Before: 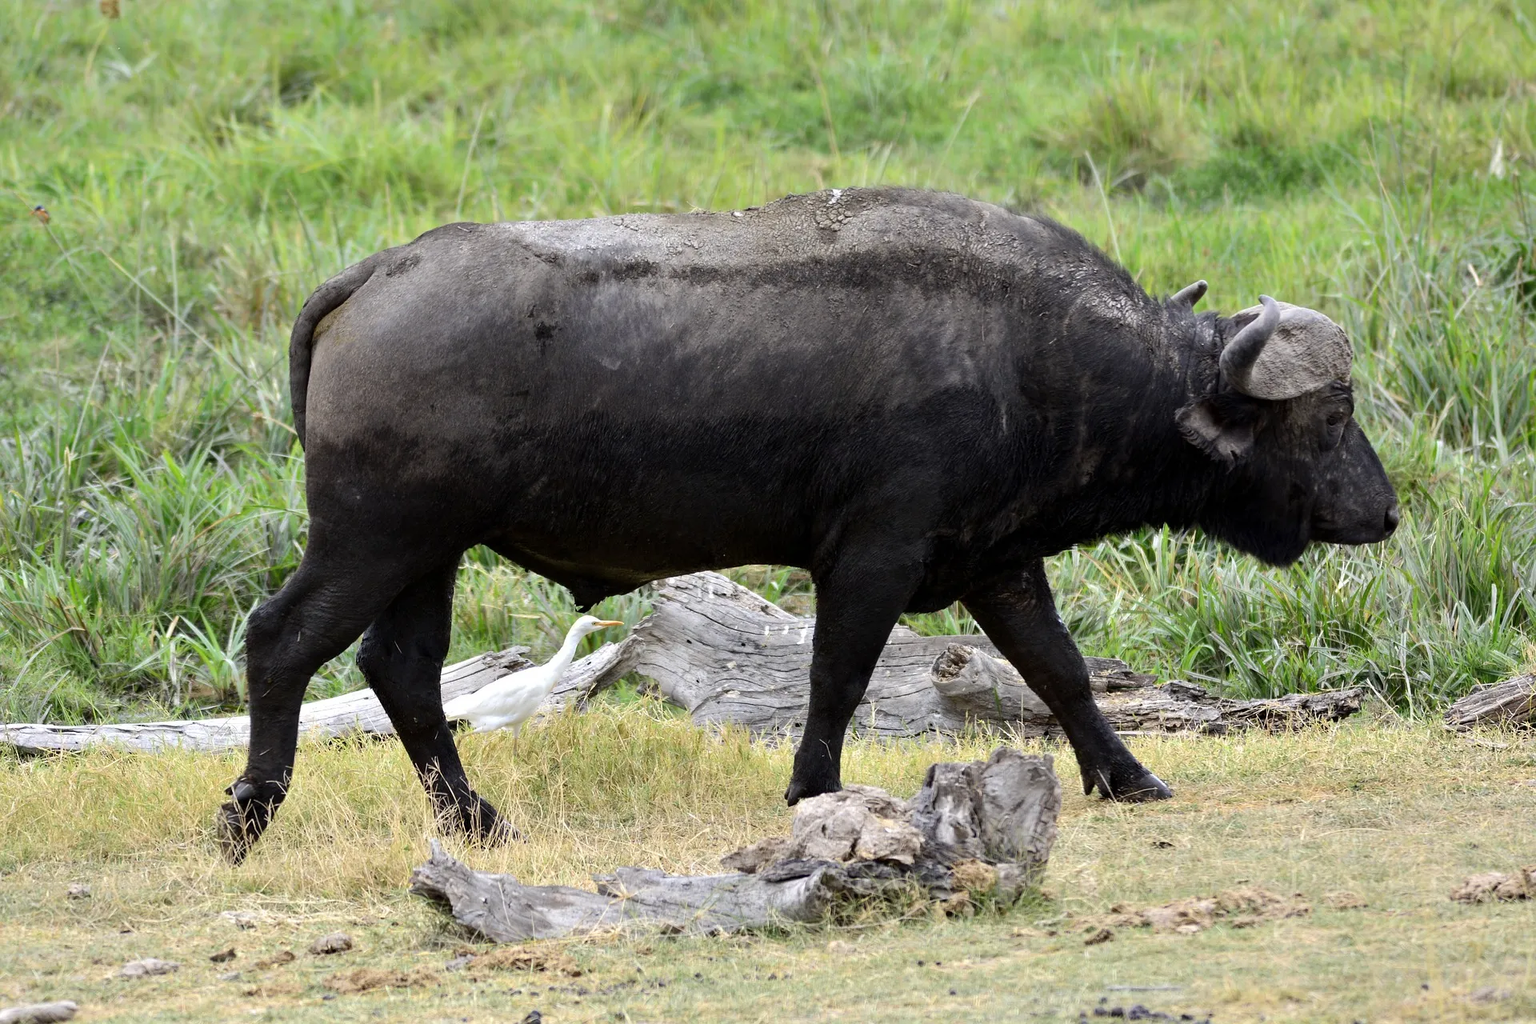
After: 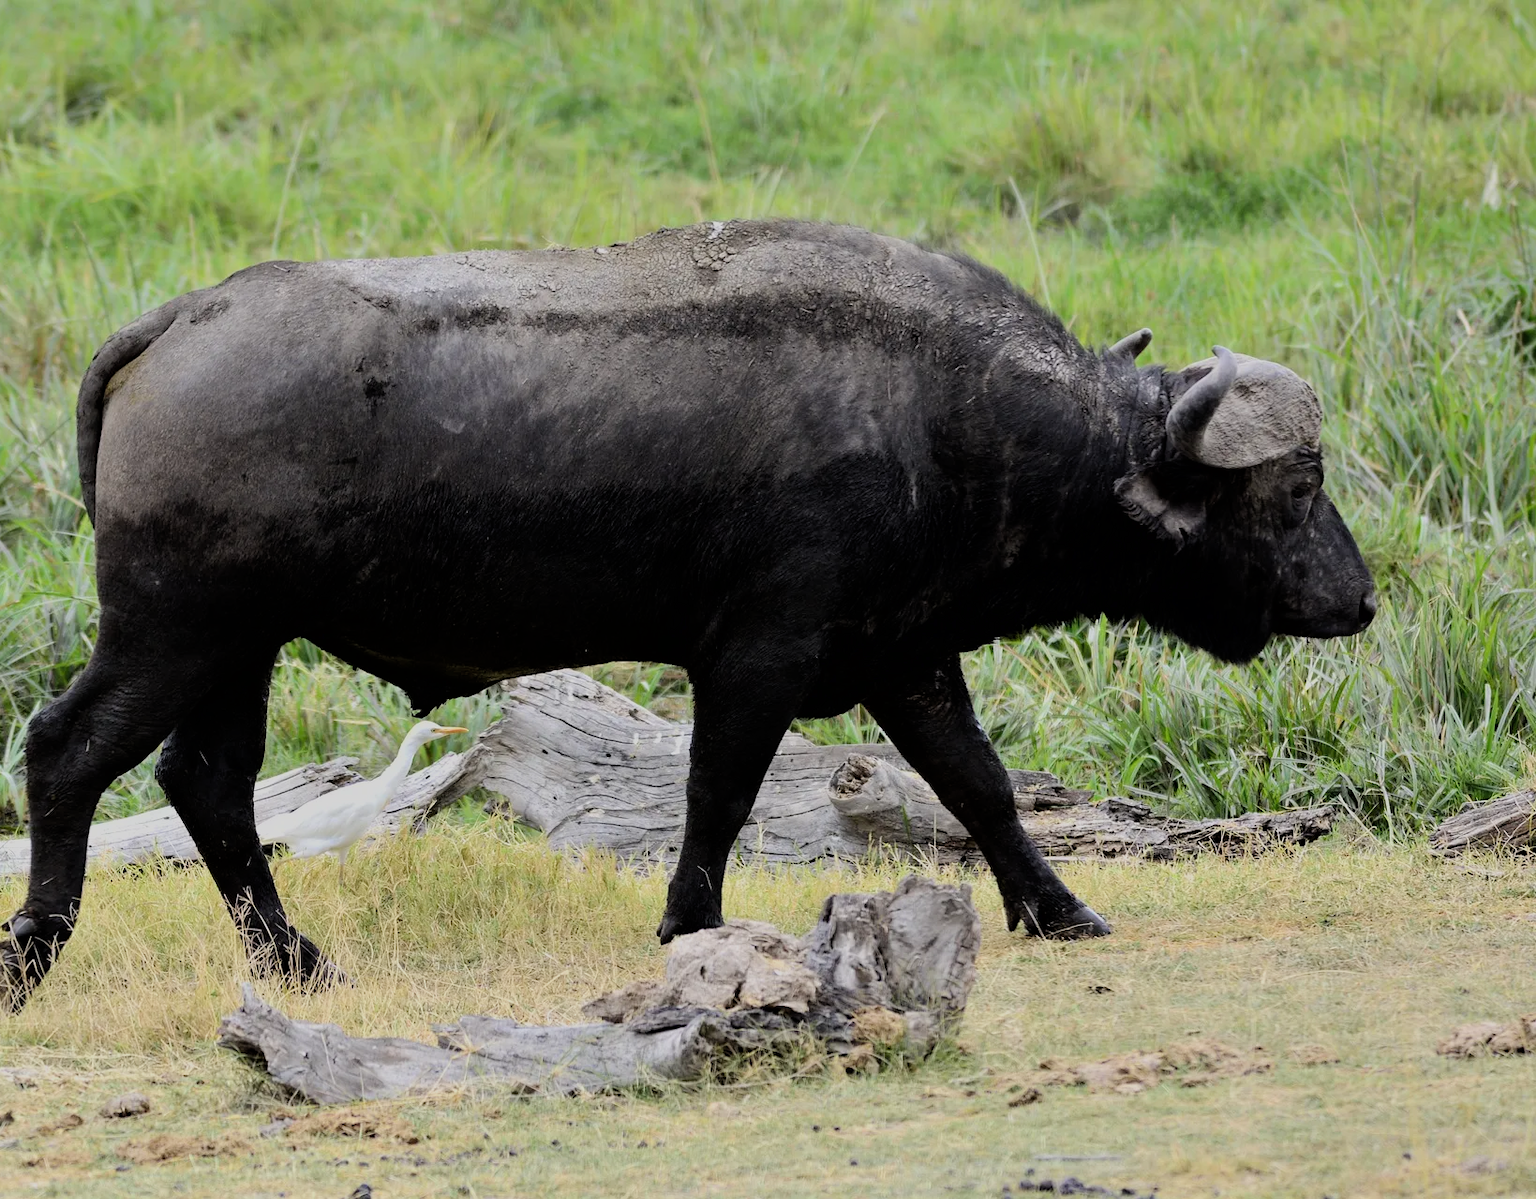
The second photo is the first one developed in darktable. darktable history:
crop and rotate: left 14.584%
filmic rgb: black relative exposure -7.65 EV, white relative exposure 4.56 EV, hardness 3.61, color science v6 (2022)
